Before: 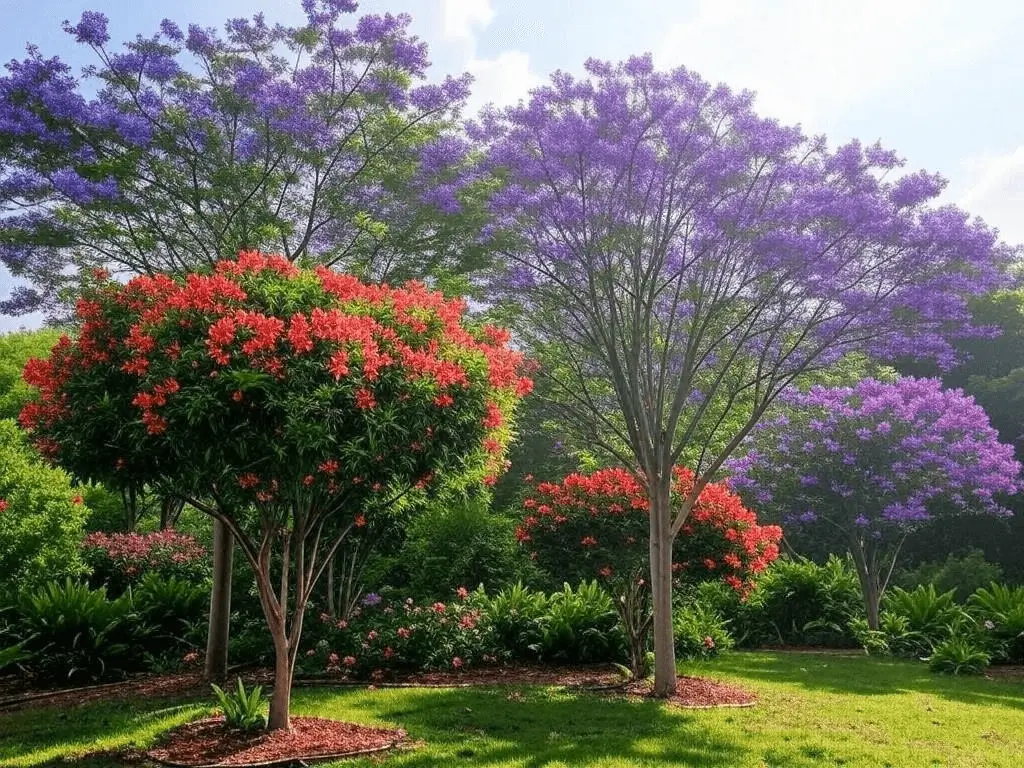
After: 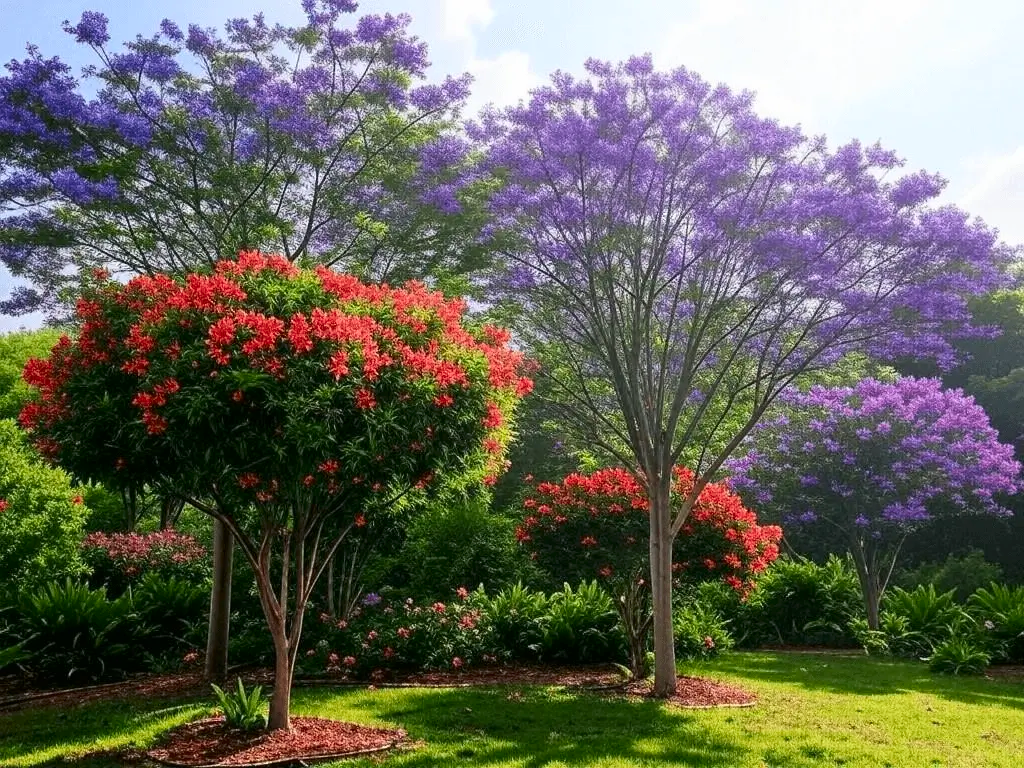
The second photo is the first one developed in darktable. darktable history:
levels: mode automatic
contrast brightness saturation: contrast 0.151, brightness -0.012, saturation 0.103
